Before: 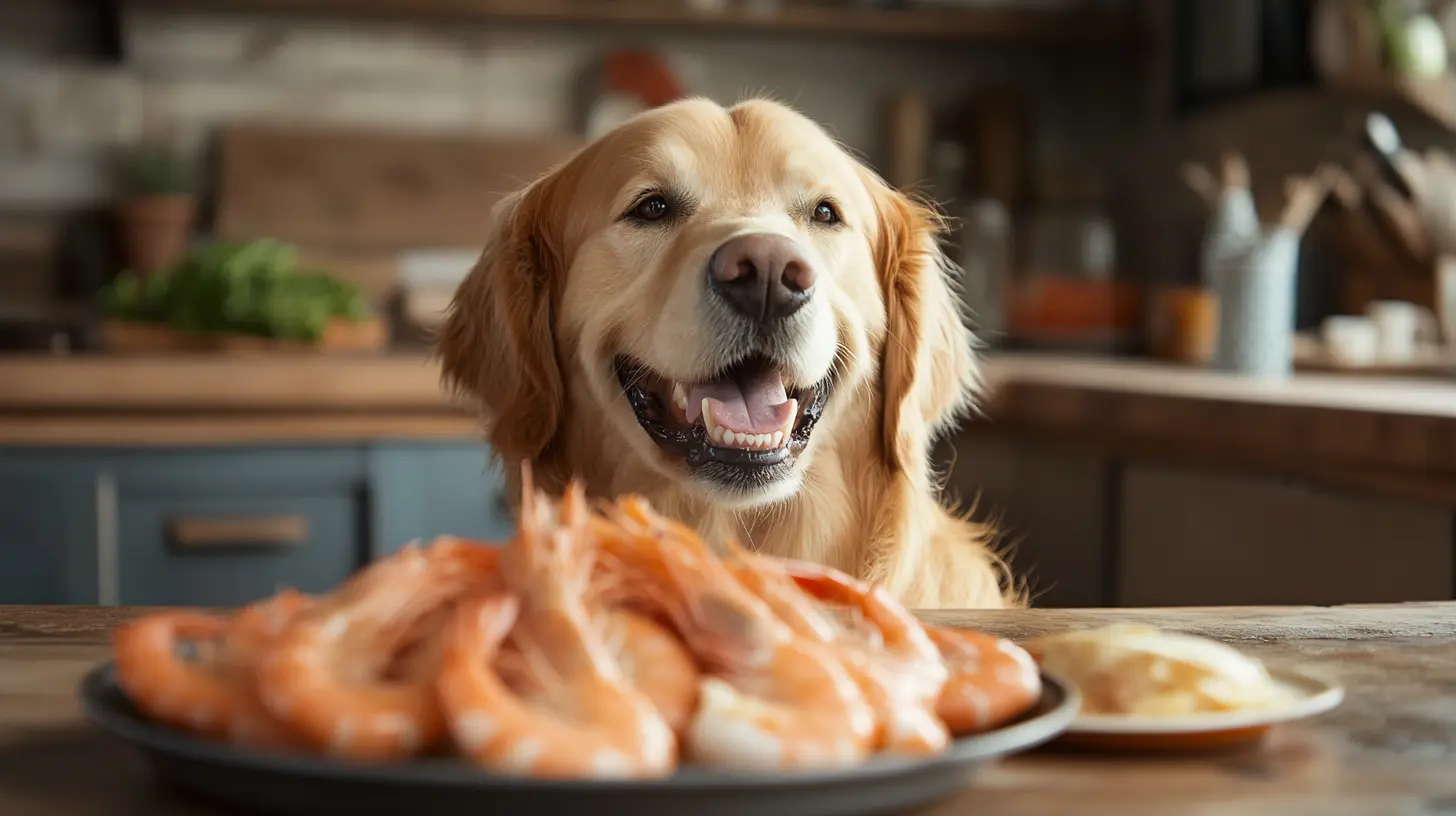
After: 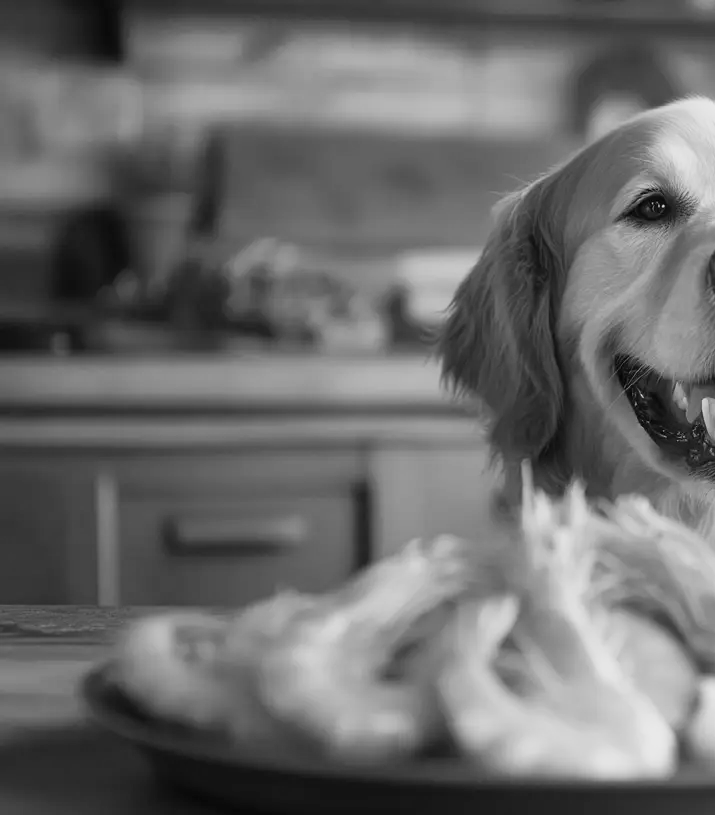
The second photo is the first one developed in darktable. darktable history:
monochrome: on, module defaults
crop and rotate: left 0%, top 0%, right 50.845%
tone curve: curves: ch0 [(0, 0) (0.003, 0.012) (0.011, 0.015) (0.025, 0.027) (0.044, 0.045) (0.069, 0.064) (0.1, 0.093) (0.136, 0.133) (0.177, 0.177) (0.224, 0.221) (0.277, 0.272) (0.335, 0.342) (0.399, 0.398) (0.468, 0.462) (0.543, 0.547) (0.623, 0.624) (0.709, 0.711) (0.801, 0.792) (0.898, 0.889) (1, 1)], preserve colors none
base curve: curves: ch0 [(0, 0) (0.088, 0.125) (0.176, 0.251) (0.354, 0.501) (0.613, 0.749) (1, 0.877)], preserve colors none
